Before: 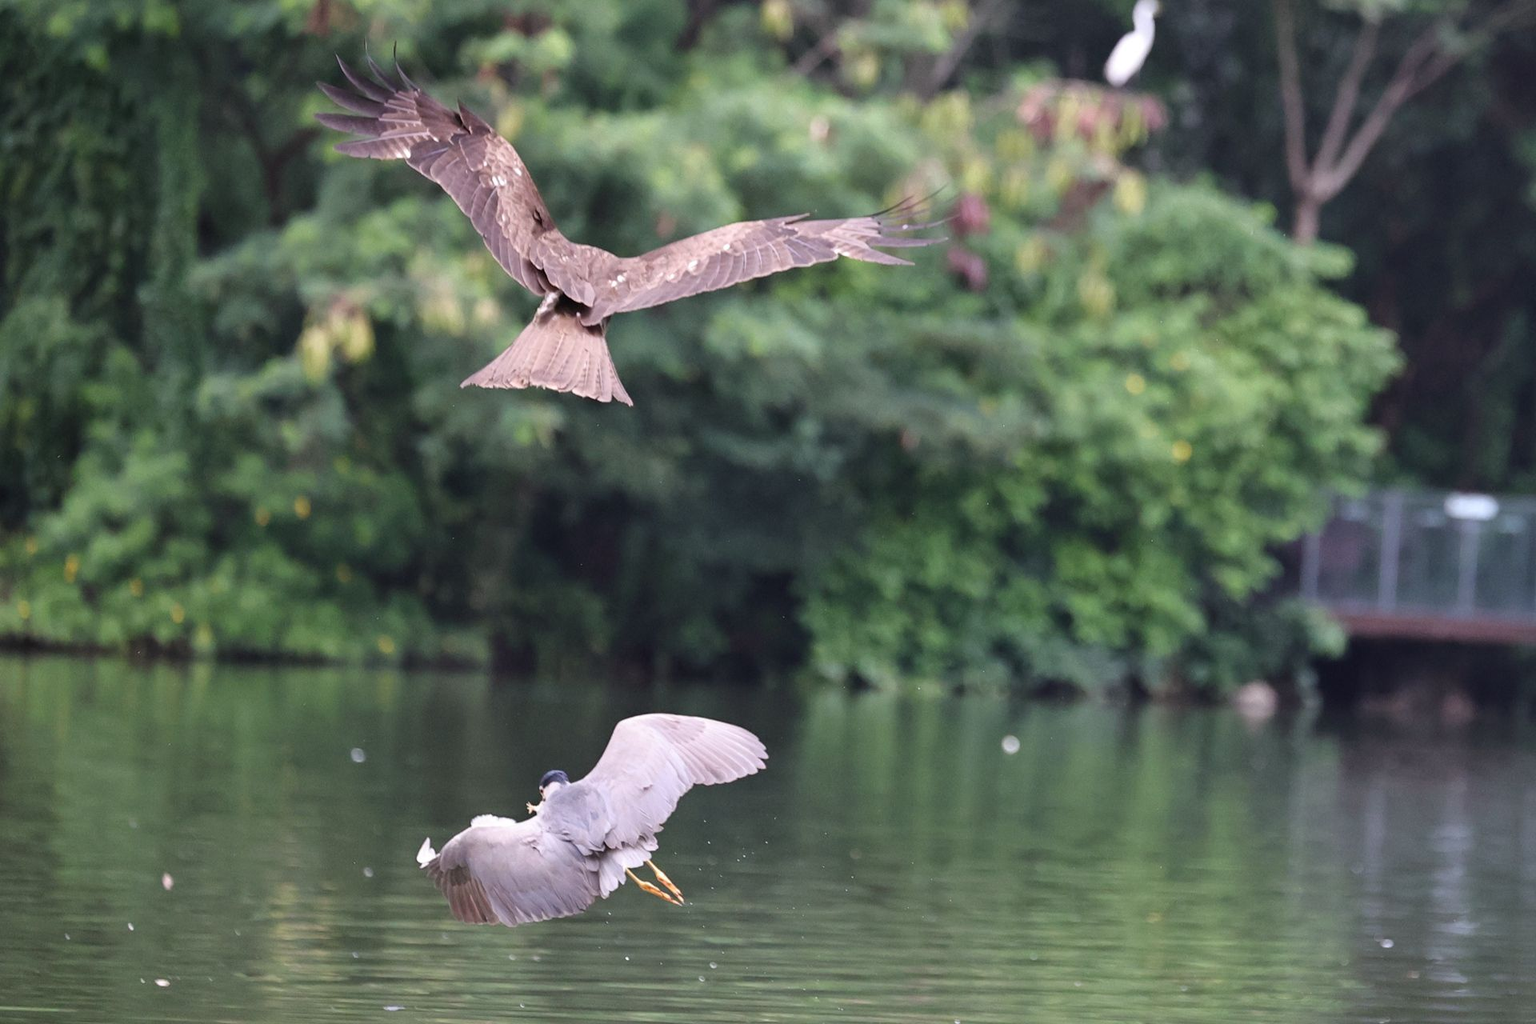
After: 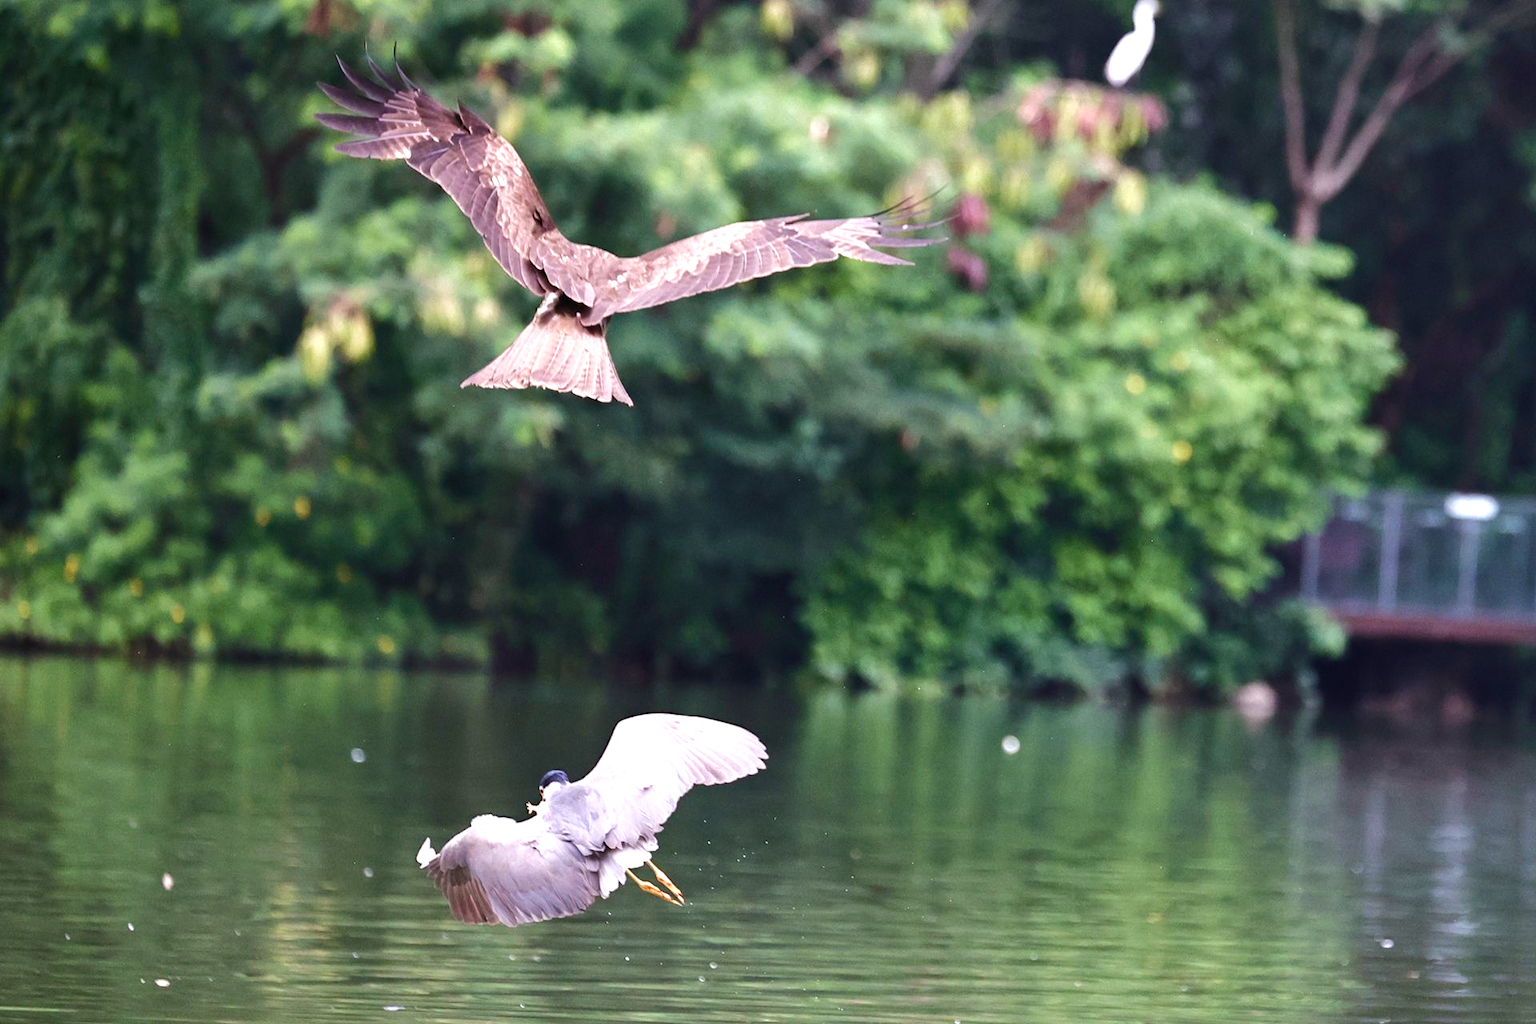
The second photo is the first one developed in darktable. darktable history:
color balance rgb: power › hue 314.59°, perceptual saturation grading › global saturation 25.474%, perceptual saturation grading › highlights -50.279%, perceptual saturation grading › shadows 30.333%, perceptual brilliance grading › highlights 19.455%, perceptual brilliance grading › mid-tones 19.313%, perceptual brilliance grading › shadows -20.266%
velvia: on, module defaults
